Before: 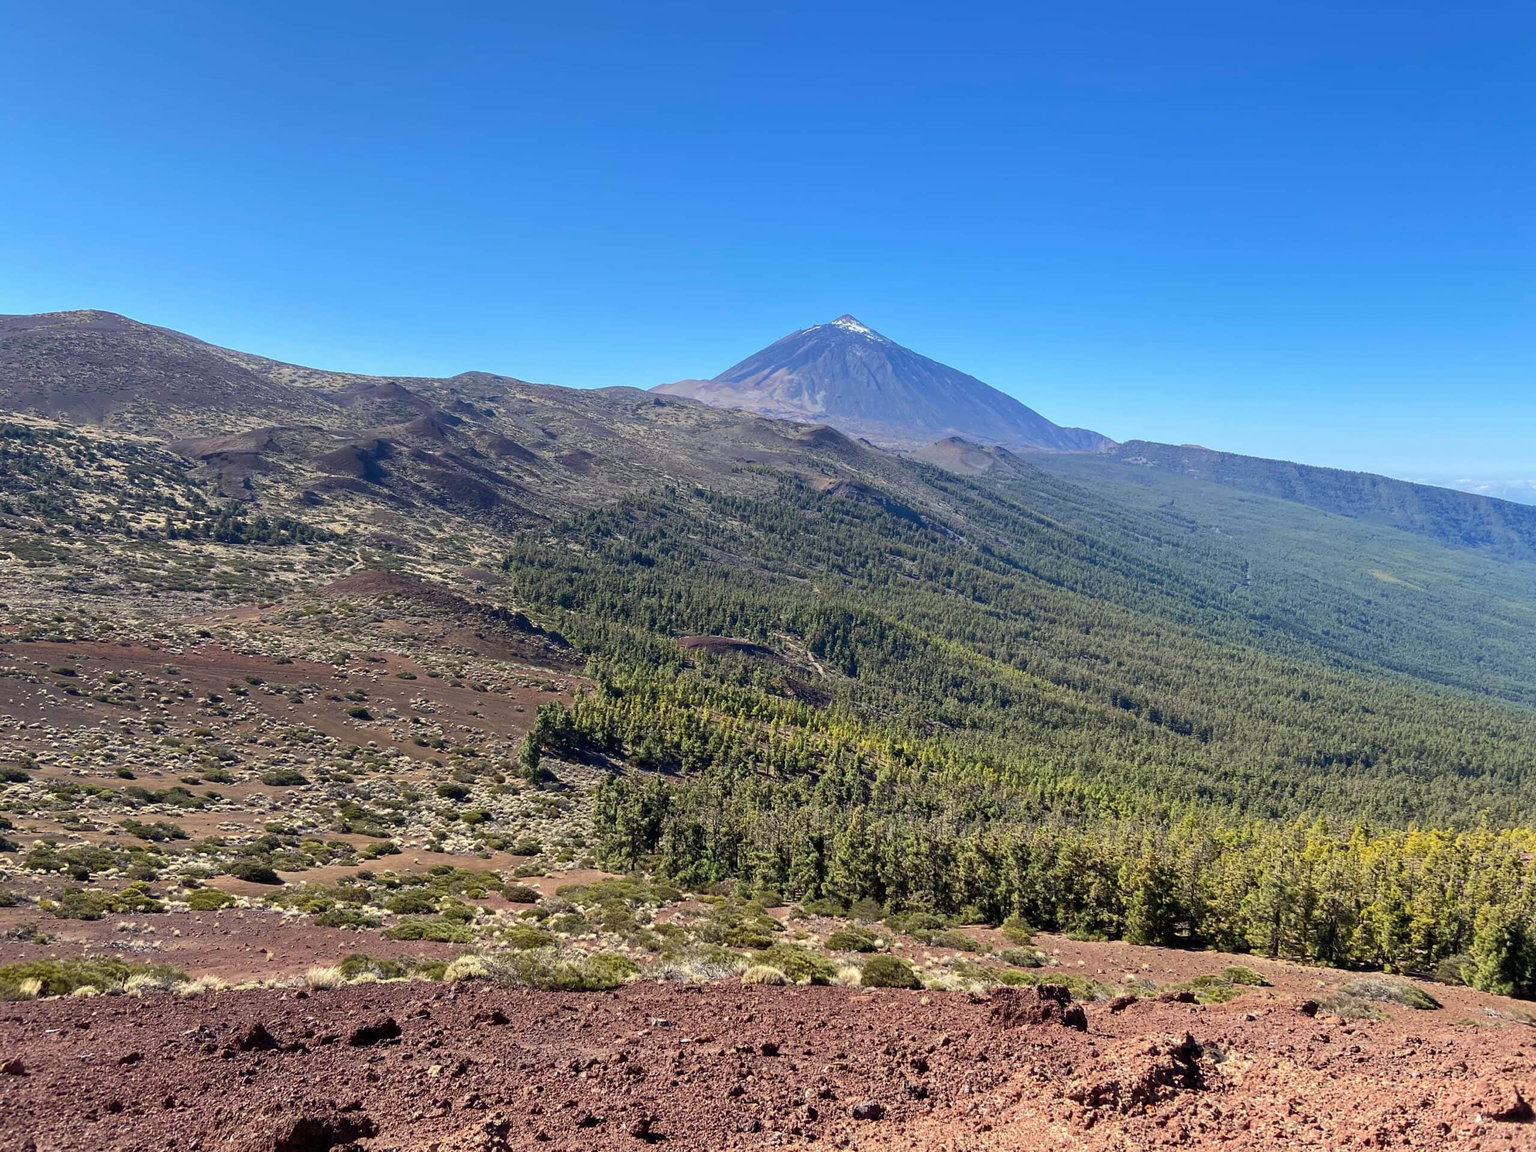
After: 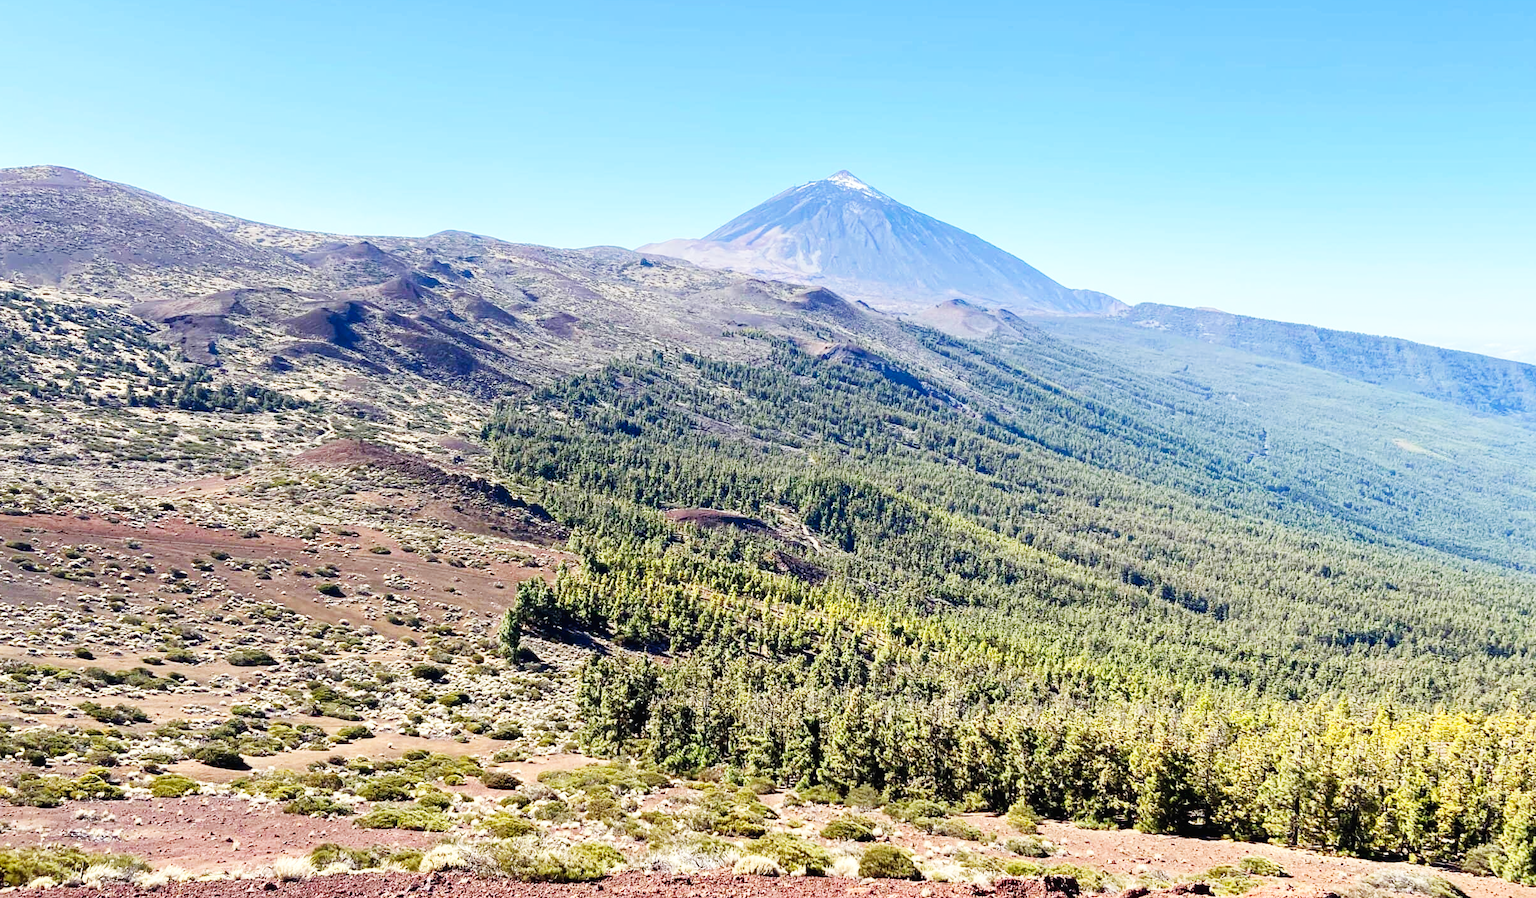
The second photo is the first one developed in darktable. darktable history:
crop and rotate: left 2.991%, top 13.302%, right 1.981%, bottom 12.636%
base curve: curves: ch0 [(0, 0.003) (0.001, 0.002) (0.006, 0.004) (0.02, 0.022) (0.048, 0.086) (0.094, 0.234) (0.162, 0.431) (0.258, 0.629) (0.385, 0.8) (0.548, 0.918) (0.751, 0.988) (1, 1)], preserve colors none
